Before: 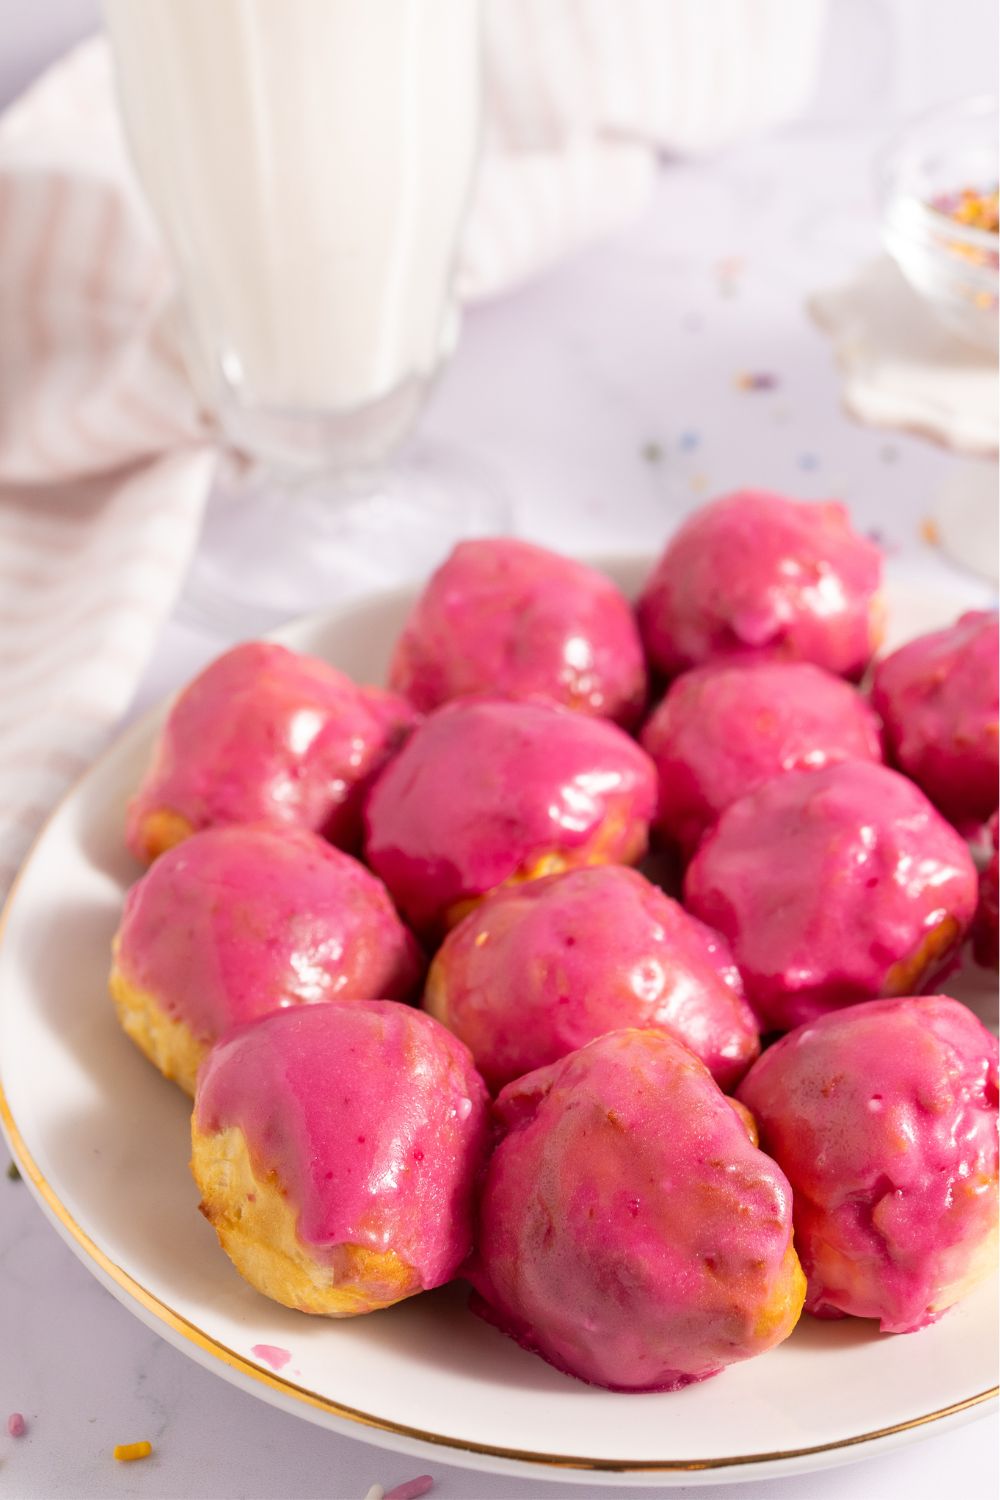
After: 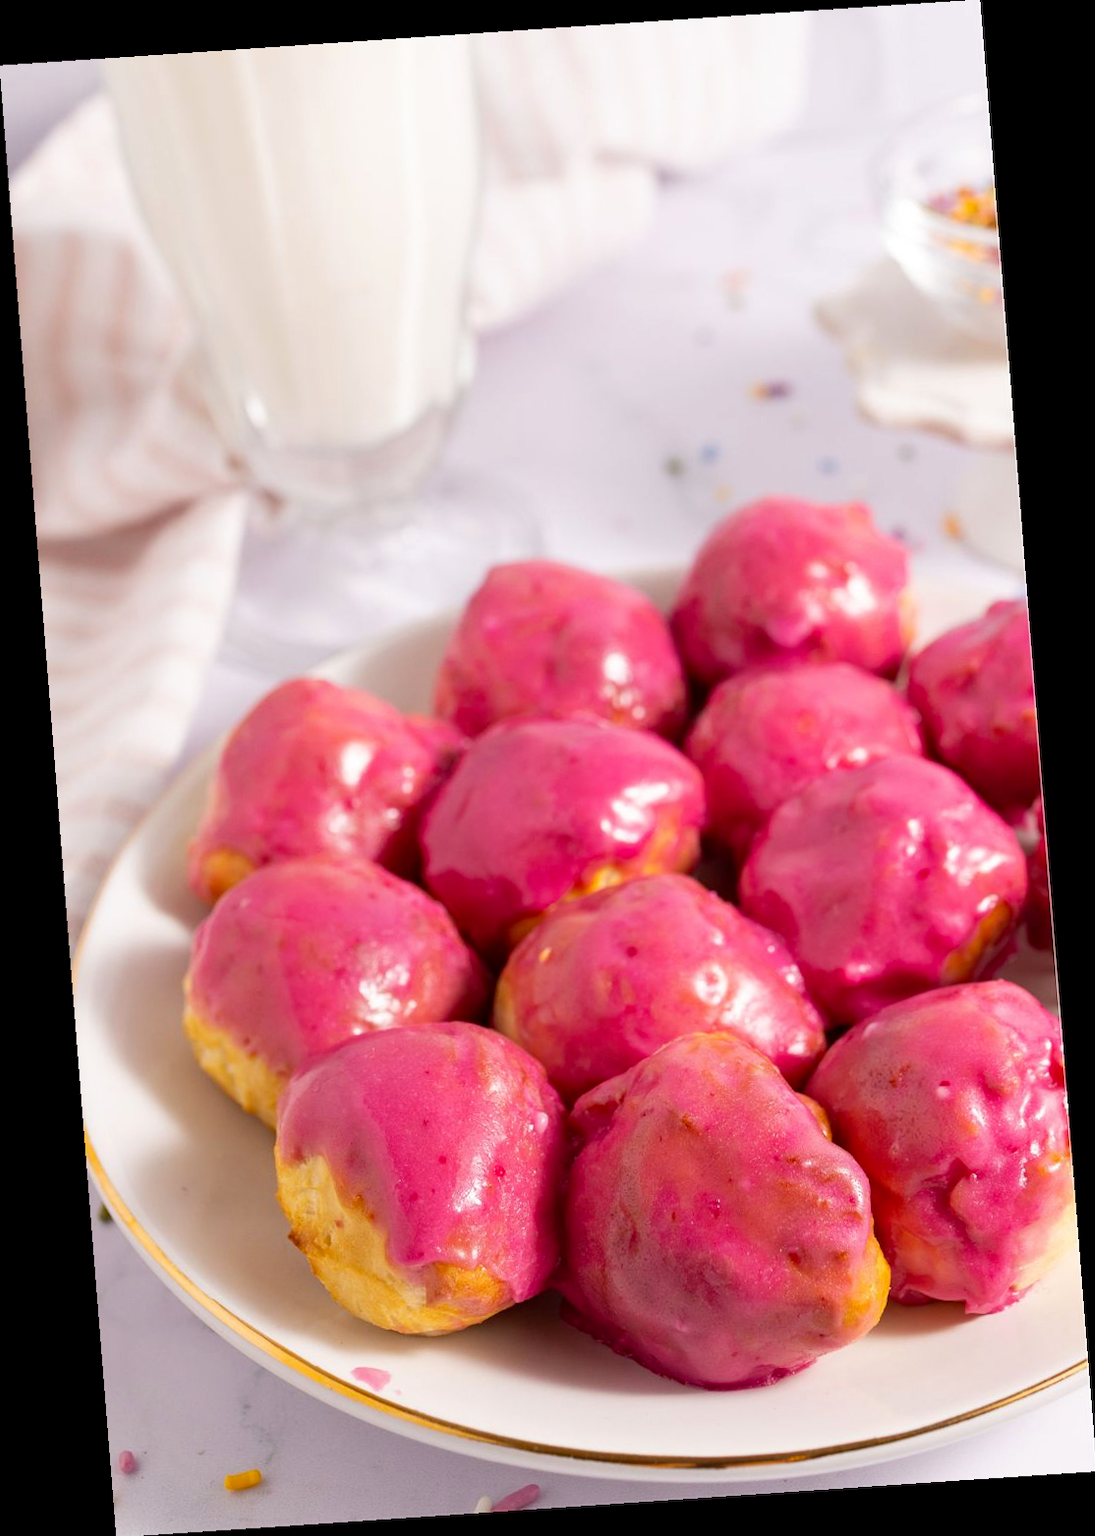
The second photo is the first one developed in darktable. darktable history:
haze removal: compatibility mode true, adaptive false
rotate and perspective: rotation -4.2°, shear 0.006, automatic cropping off
